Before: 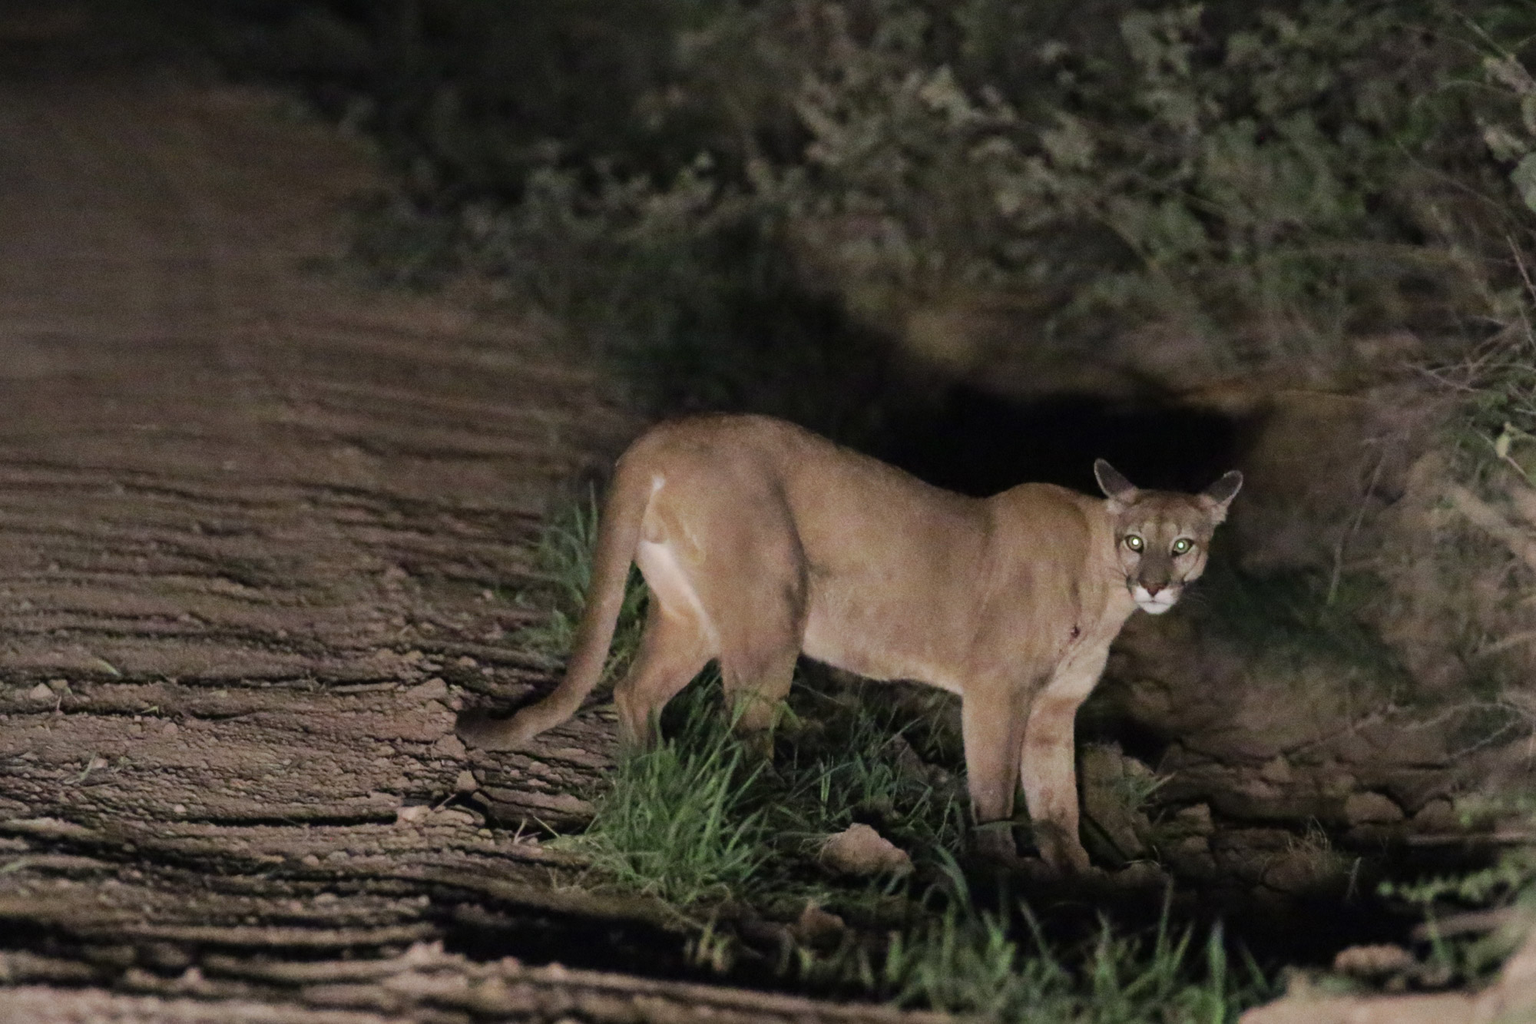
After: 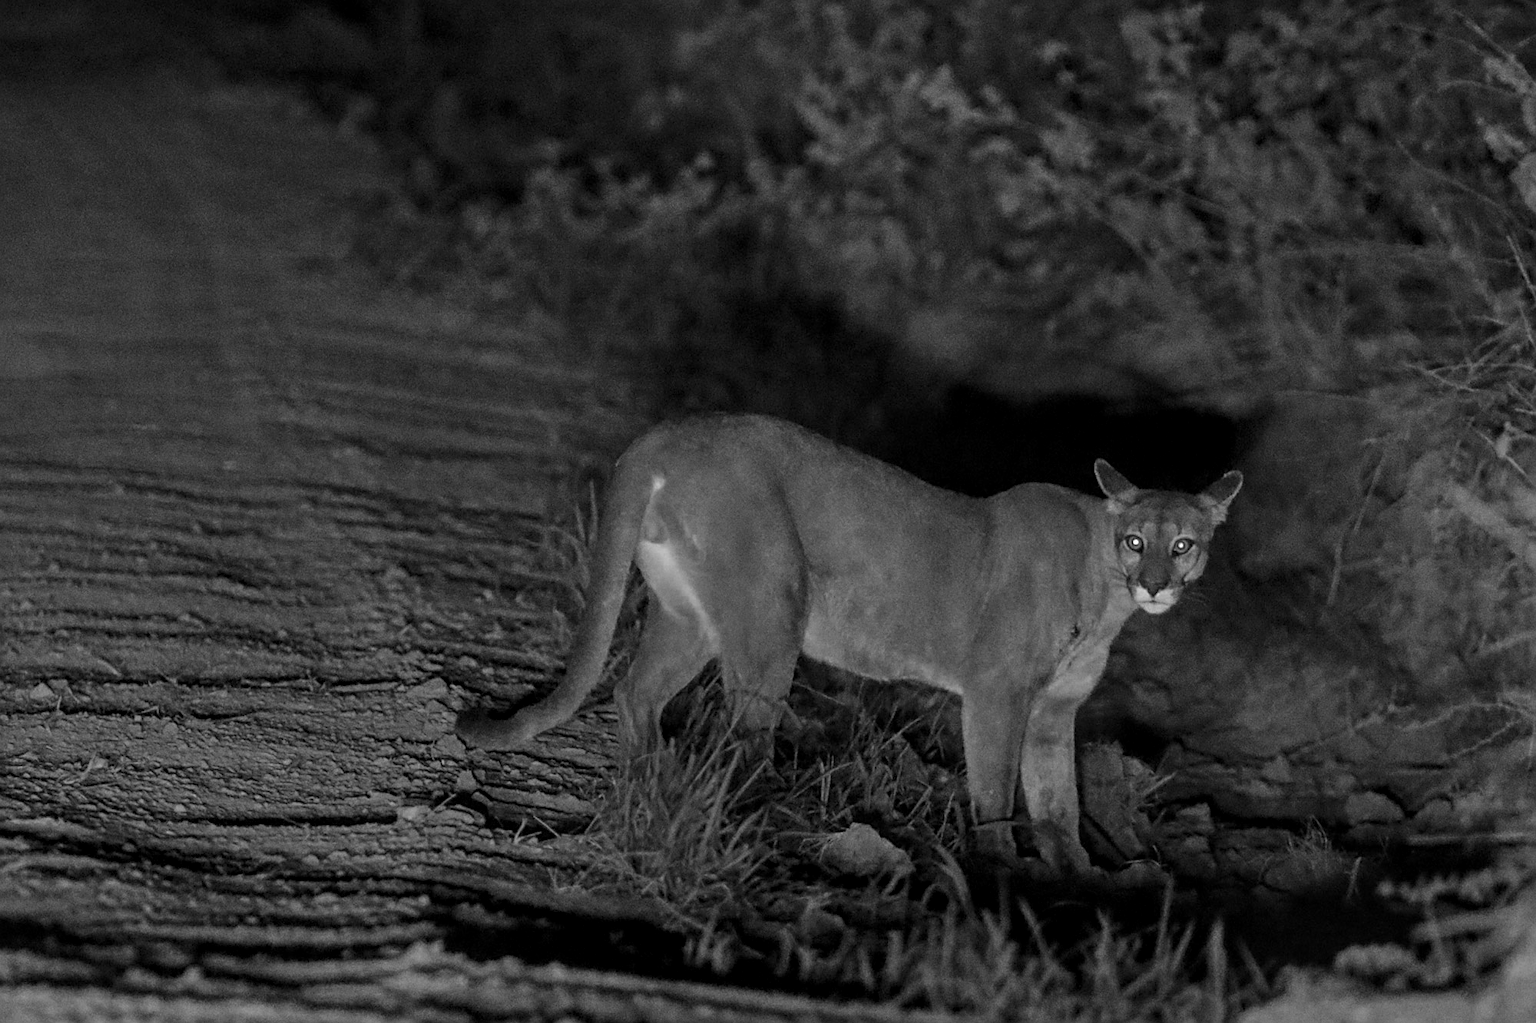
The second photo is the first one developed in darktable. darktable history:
color zones: curves: ch0 [(0.287, 0.048) (0.493, 0.484) (0.737, 0.816)]; ch1 [(0, 0) (0.143, 0) (0.286, 0) (0.429, 0) (0.571, 0) (0.714, 0) (0.857, 0)]
local contrast: highlights 5%, shadows 3%, detail 133%
sharpen: on, module defaults
